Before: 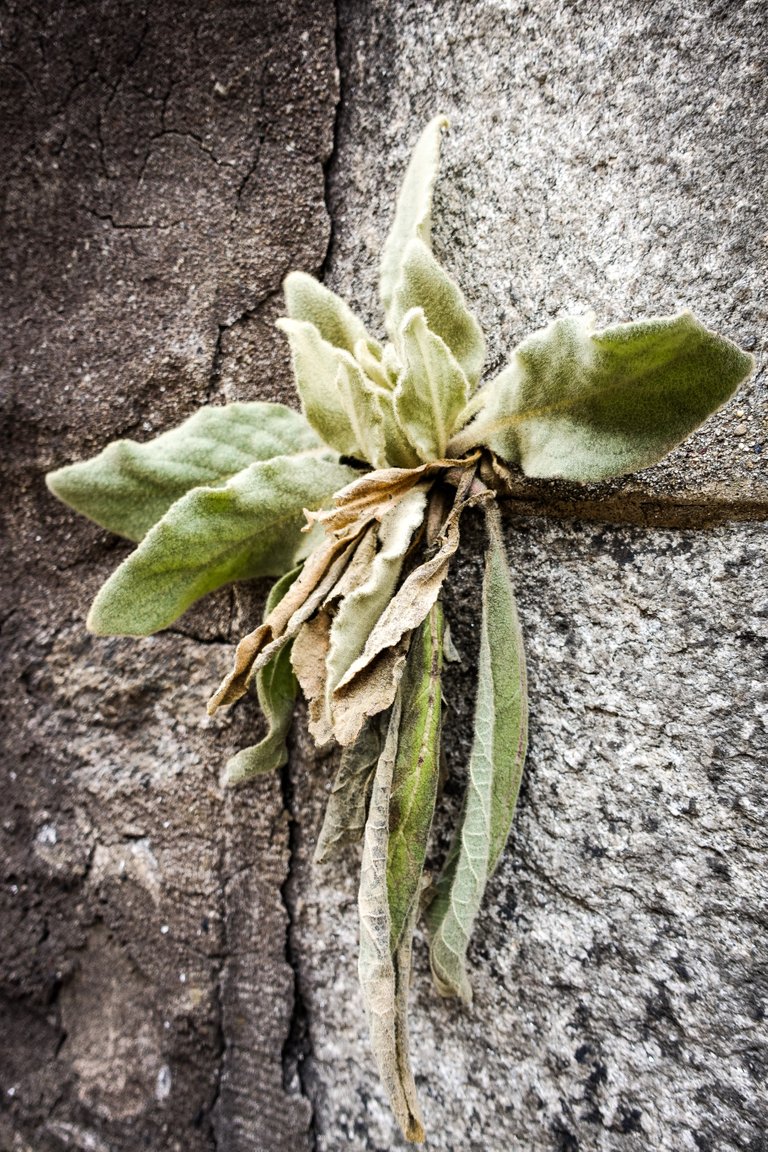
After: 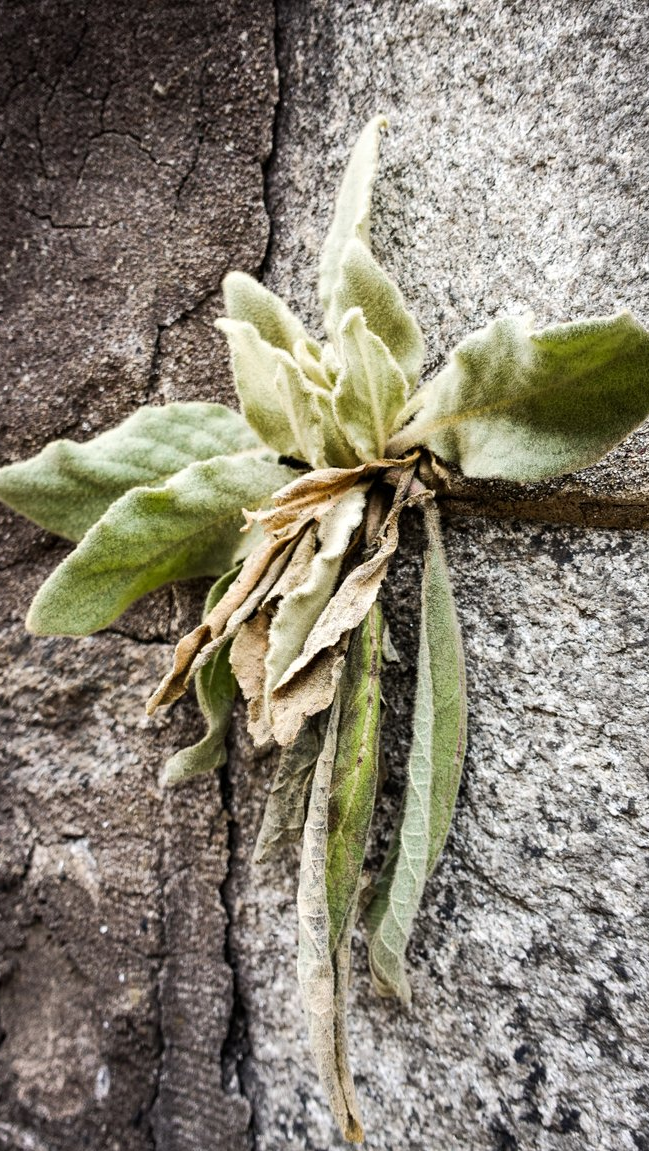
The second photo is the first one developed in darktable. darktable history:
crop: left 8.032%, right 7.446%
